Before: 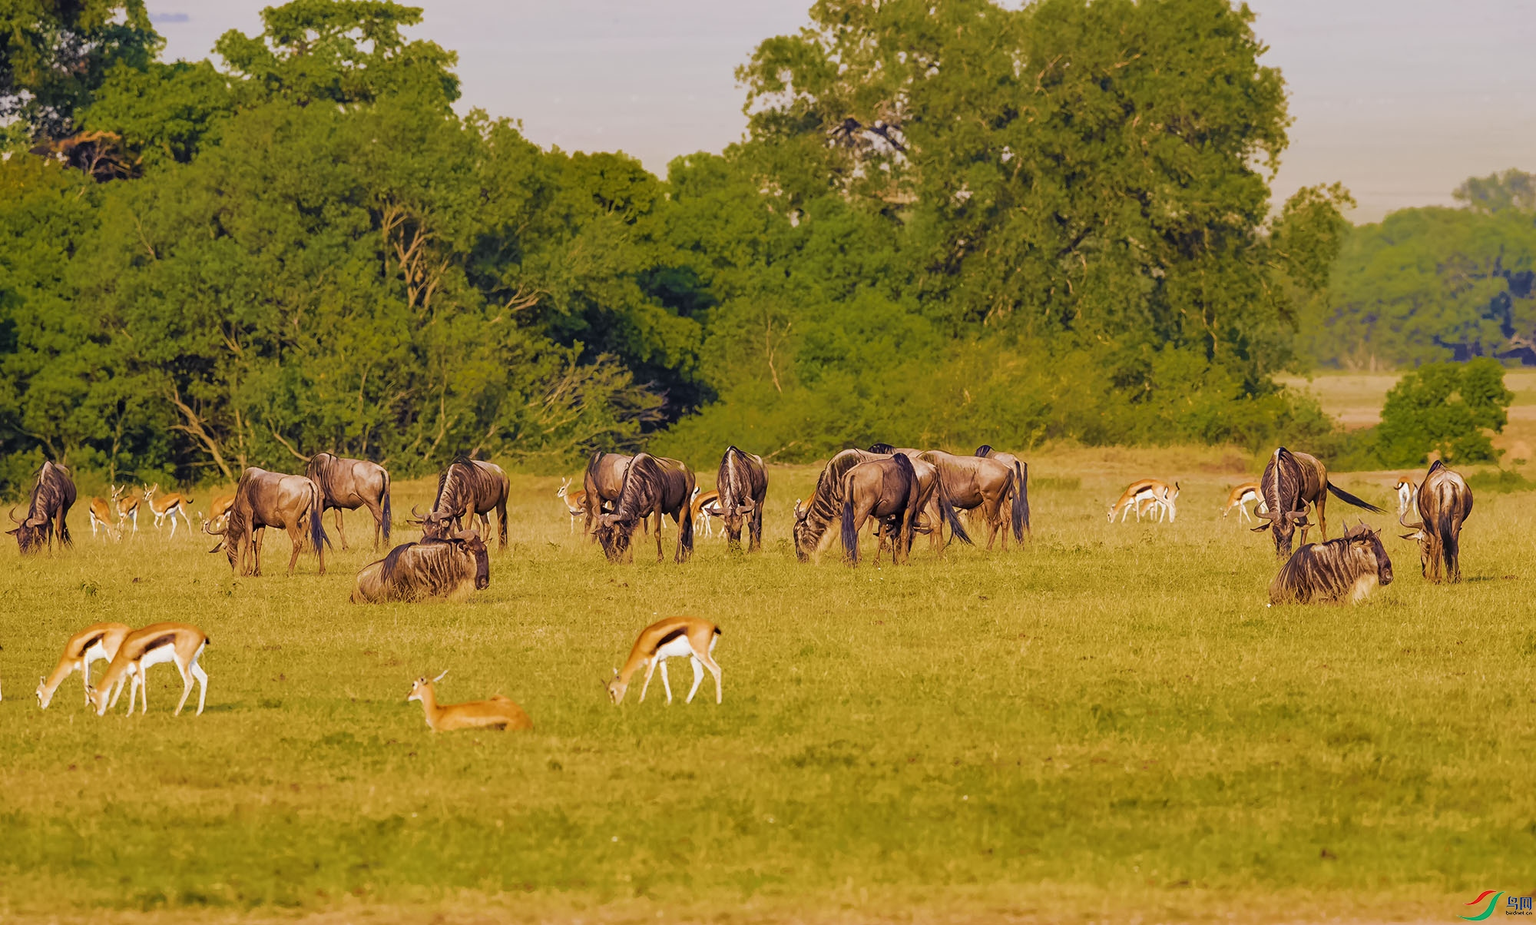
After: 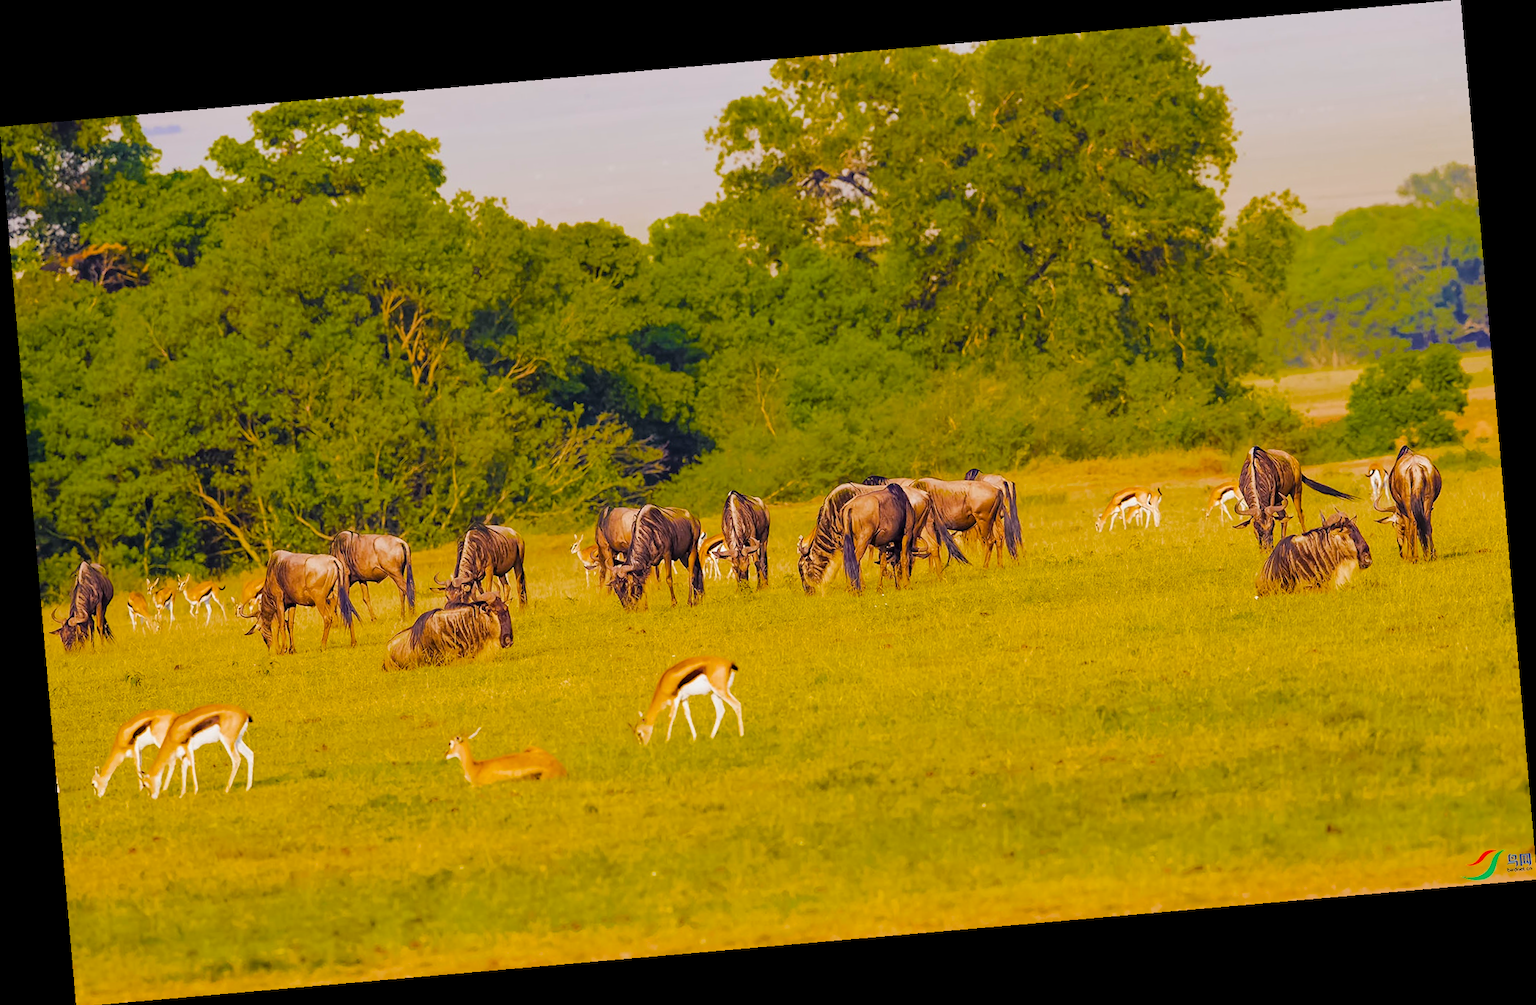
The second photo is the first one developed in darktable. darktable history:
color balance rgb: perceptual saturation grading › global saturation 25%, perceptual brilliance grading › mid-tones 10%, perceptual brilliance grading › shadows 15%, global vibrance 20%
rotate and perspective: rotation -4.98°, automatic cropping off
